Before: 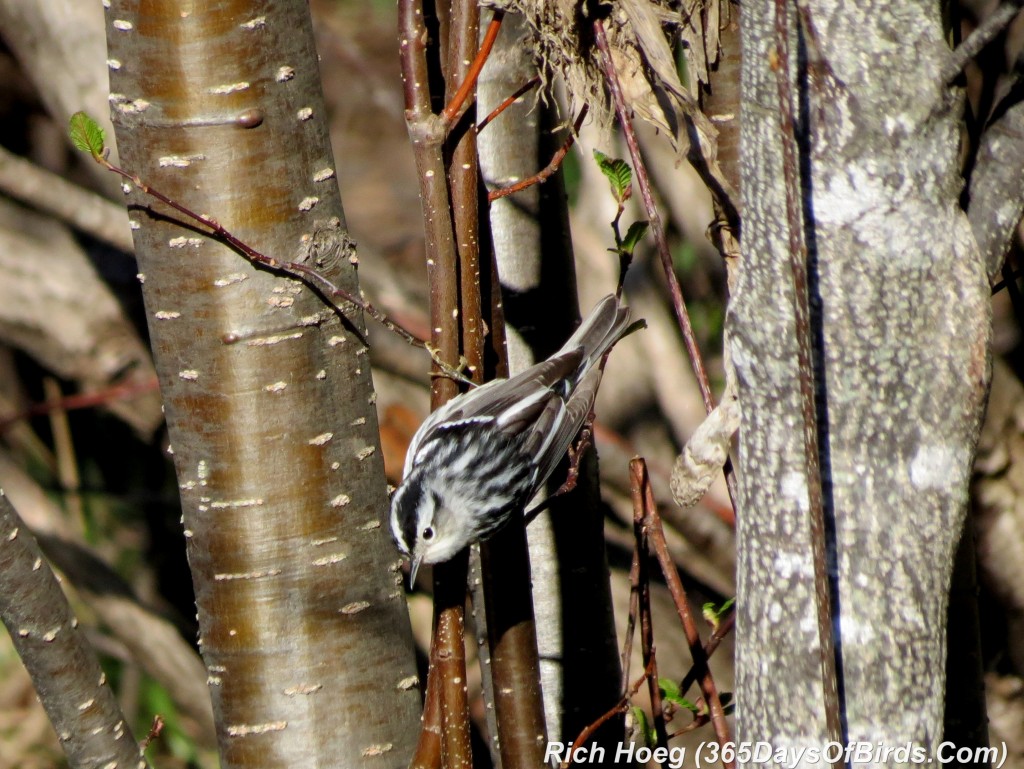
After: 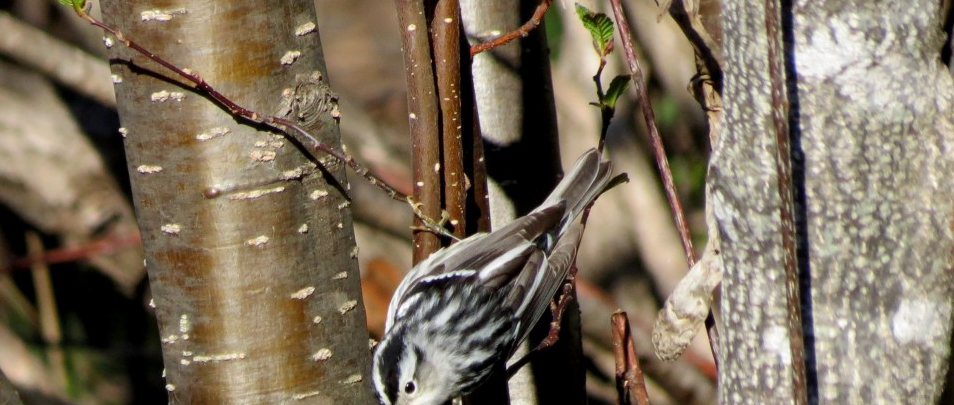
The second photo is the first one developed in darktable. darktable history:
levels: black 0.026%
crop: left 1.787%, top 19.027%, right 5.006%, bottom 28.238%
